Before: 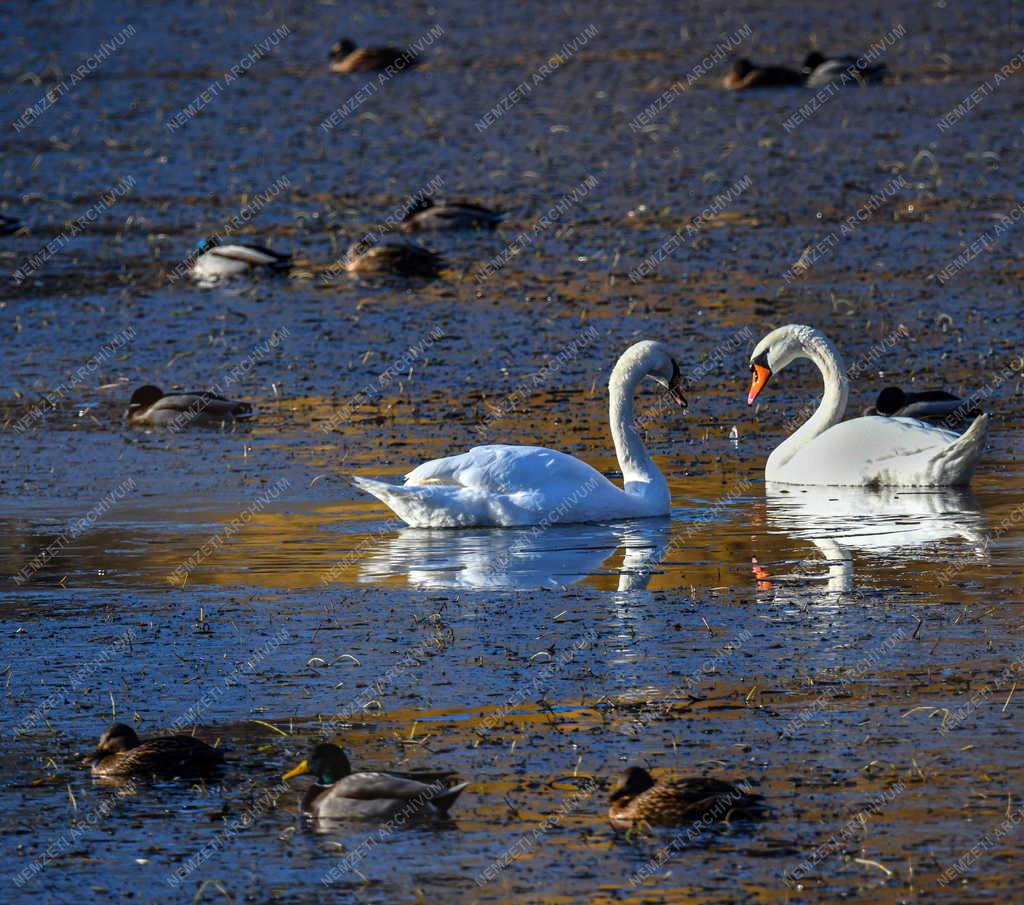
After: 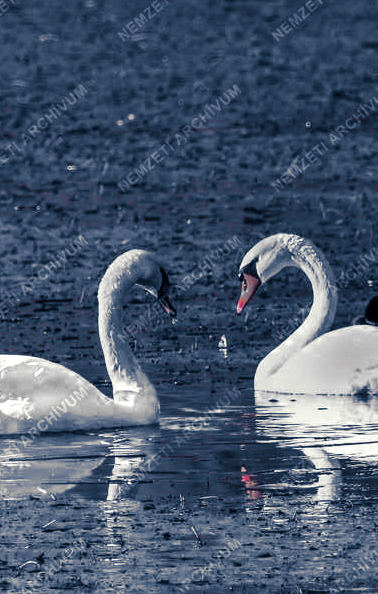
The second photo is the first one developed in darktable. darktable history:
split-toning: shadows › hue 226.8°, shadows › saturation 0.84
crop and rotate: left 49.936%, top 10.094%, right 13.136%, bottom 24.256%
color zones: curves: ch0 [(0, 0.352) (0.143, 0.407) (0.286, 0.386) (0.429, 0.431) (0.571, 0.829) (0.714, 0.853) (0.857, 0.833) (1, 0.352)]; ch1 [(0, 0.604) (0.072, 0.726) (0.096, 0.608) (0.205, 0.007) (0.571, -0.006) (0.839, -0.013) (0.857, -0.012) (1, 0.604)]
